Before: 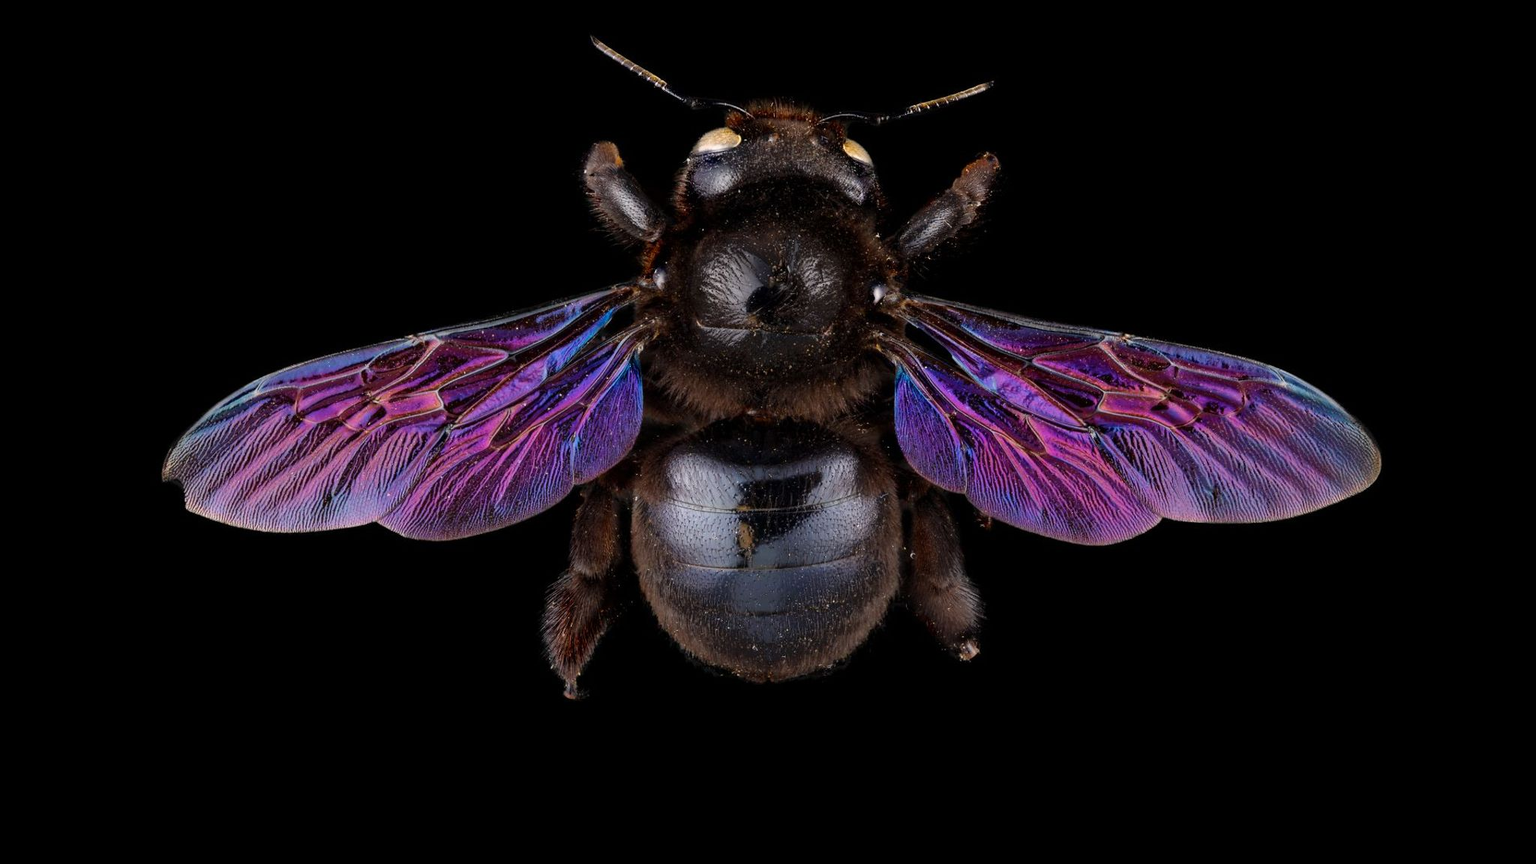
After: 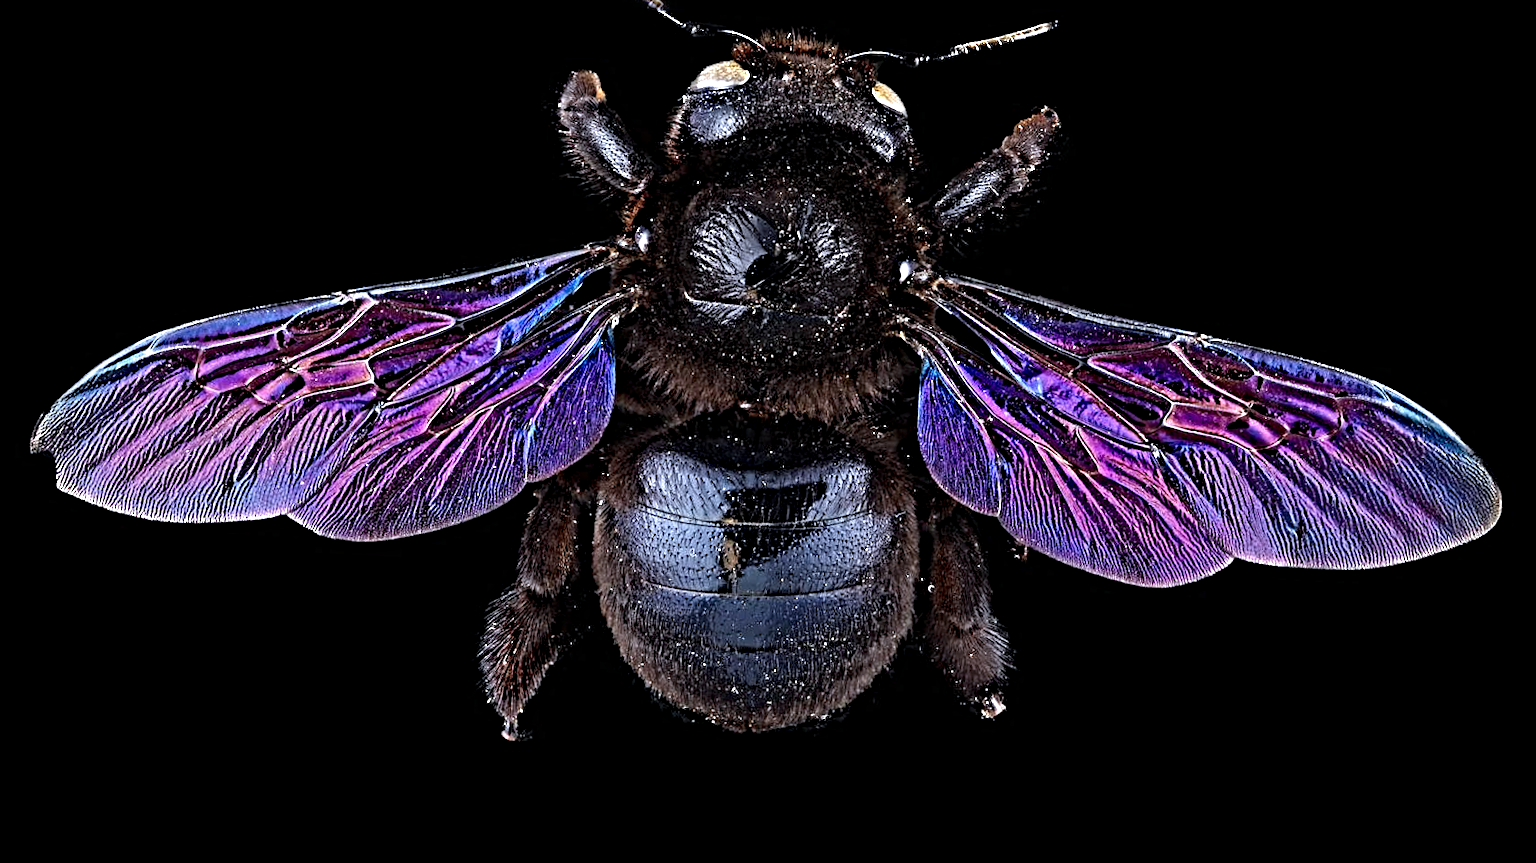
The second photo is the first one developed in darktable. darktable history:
crop and rotate: angle -2.91°, left 5.207%, top 5.193%, right 4.65%, bottom 4.666%
sharpen: radius 6.283, amount 1.794, threshold 0.051
color calibration: output R [1.003, 0.027, -0.041, 0], output G [-0.018, 1.043, -0.038, 0], output B [0.071, -0.086, 1.017, 0], illuminant as shot in camera, x 0.378, y 0.381, temperature 4102.2 K
